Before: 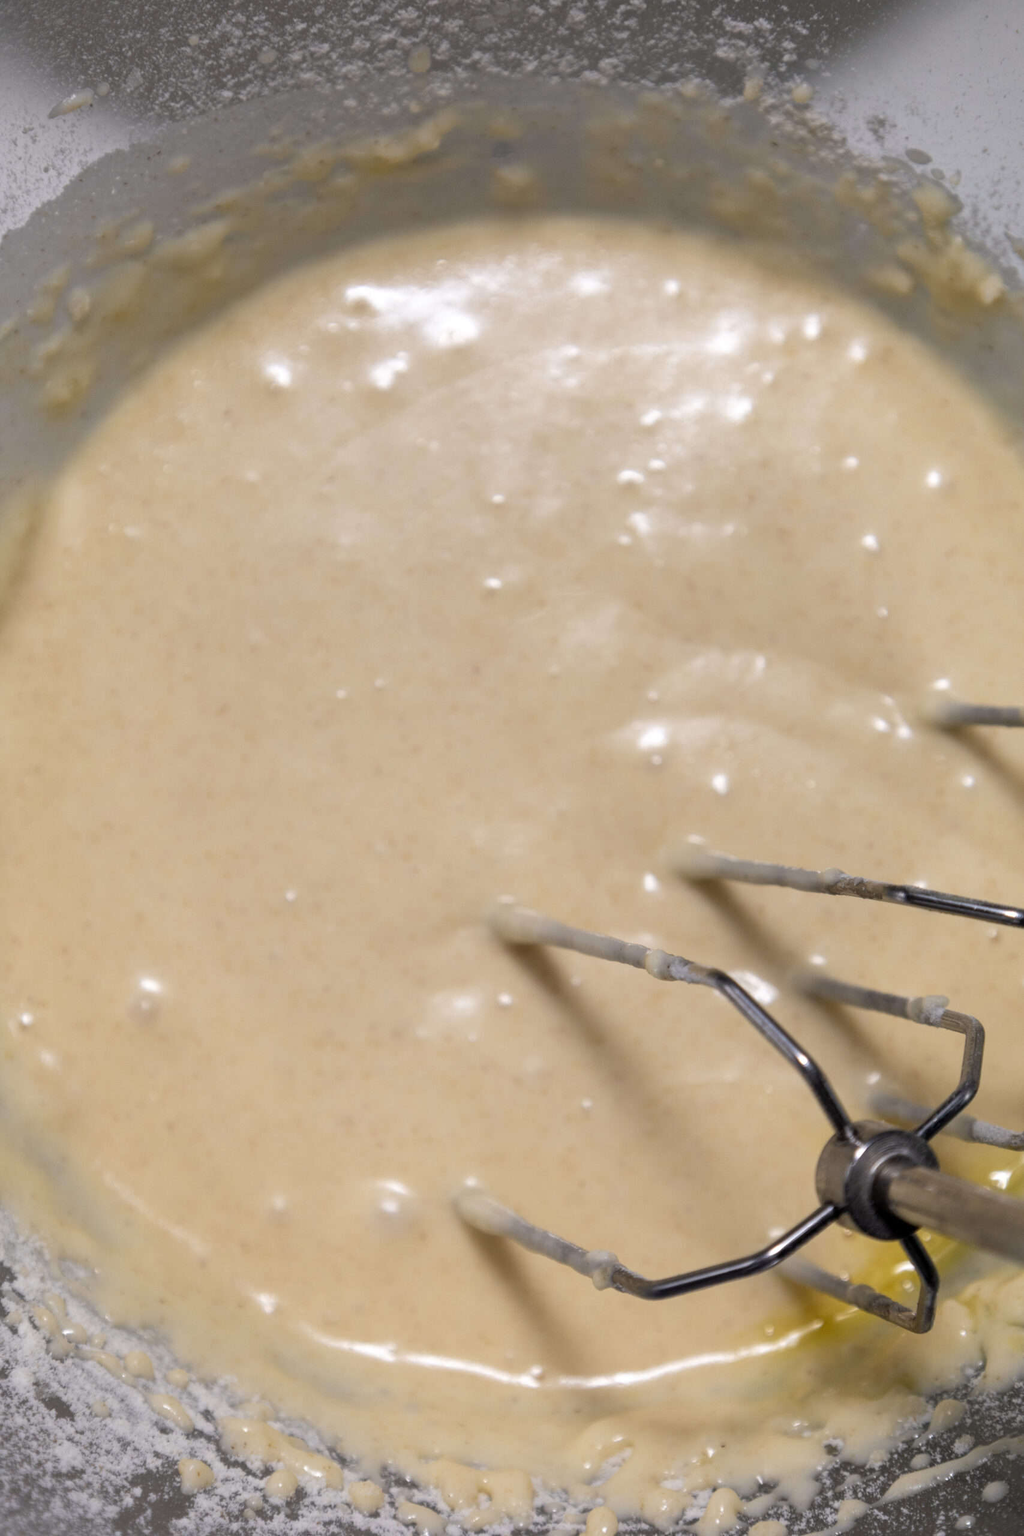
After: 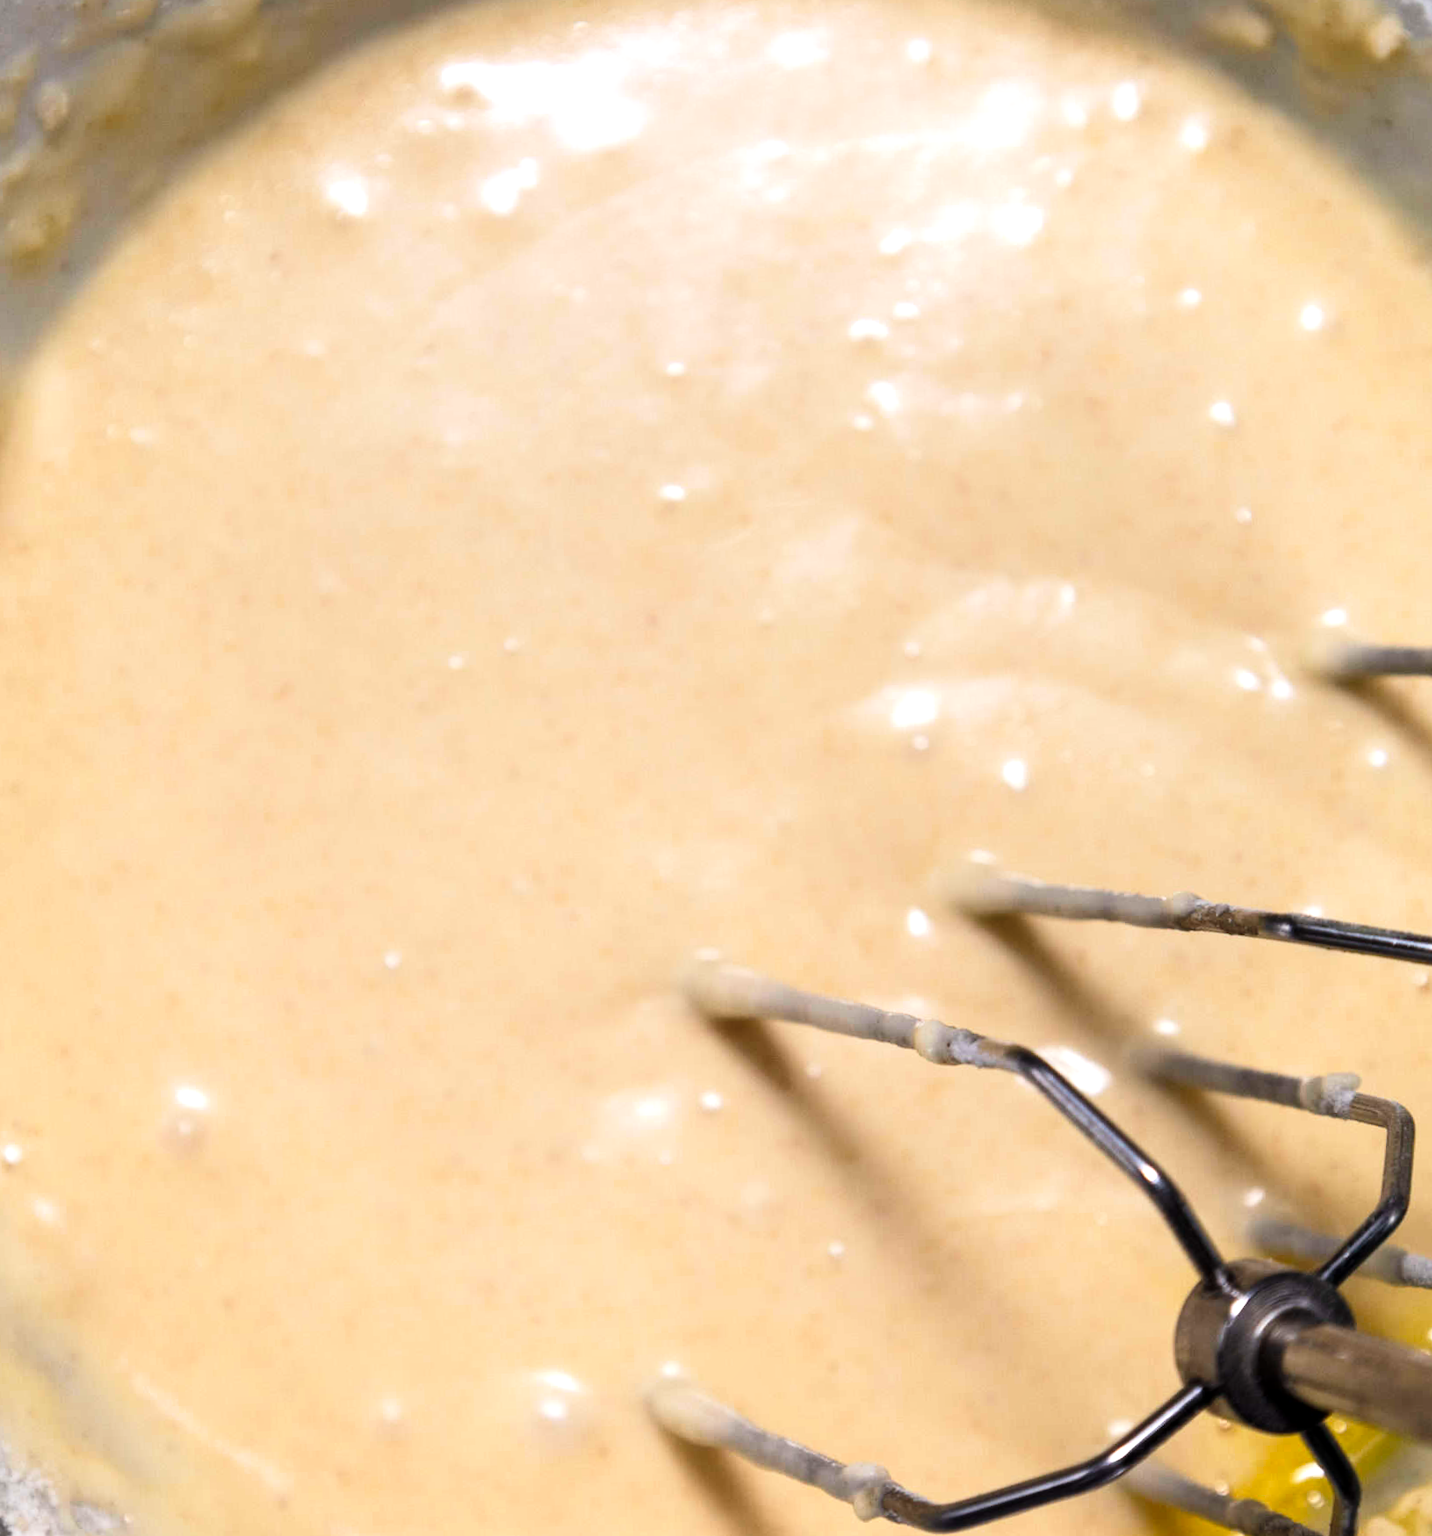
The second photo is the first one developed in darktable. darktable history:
crop and rotate: left 2.991%, top 13.302%, right 1.981%, bottom 12.636%
exposure: compensate highlight preservation false
local contrast: mode bilateral grid, contrast 100, coarseness 100, detail 108%, midtone range 0.2
shadows and highlights: shadows 0, highlights 40
rotate and perspective: rotation -2°, crop left 0.022, crop right 0.978, crop top 0.049, crop bottom 0.951
tone curve: curves: ch0 [(0, 0) (0.003, 0.002) (0.011, 0.006) (0.025, 0.014) (0.044, 0.025) (0.069, 0.039) (0.1, 0.056) (0.136, 0.082) (0.177, 0.116) (0.224, 0.163) (0.277, 0.233) (0.335, 0.311) (0.399, 0.396) (0.468, 0.488) (0.543, 0.588) (0.623, 0.695) (0.709, 0.809) (0.801, 0.912) (0.898, 0.997) (1, 1)], preserve colors none
